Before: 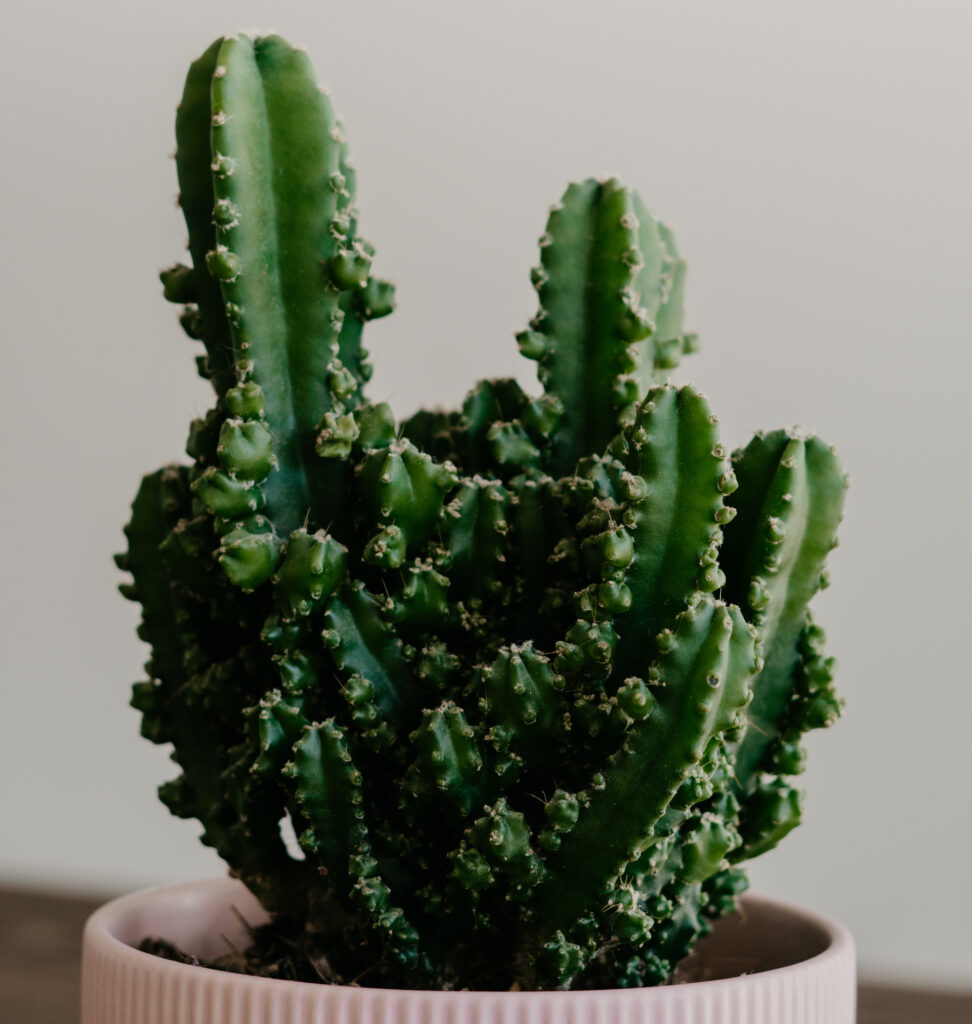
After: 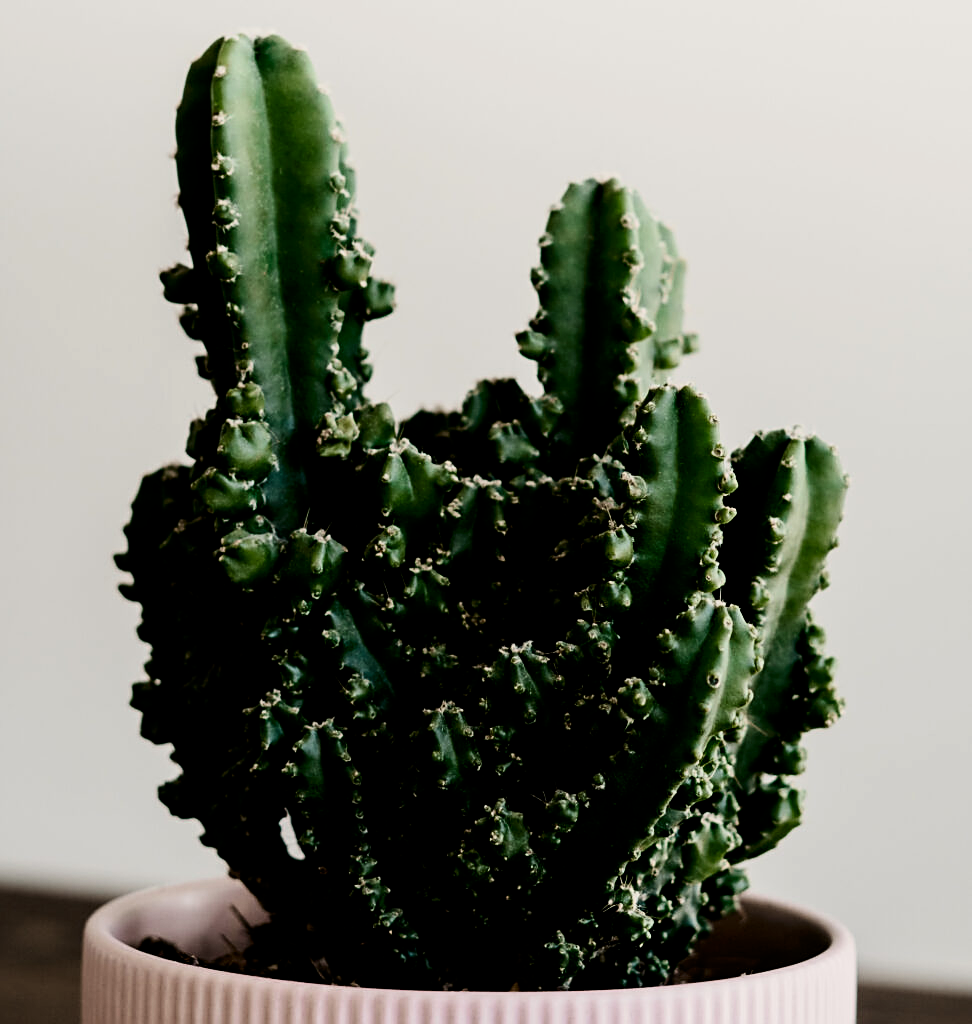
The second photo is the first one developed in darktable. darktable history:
sharpen: on, module defaults
contrast brightness saturation: contrast 0.28
filmic rgb: black relative exposure -4.93 EV, white relative exposure 2.84 EV, hardness 3.72
